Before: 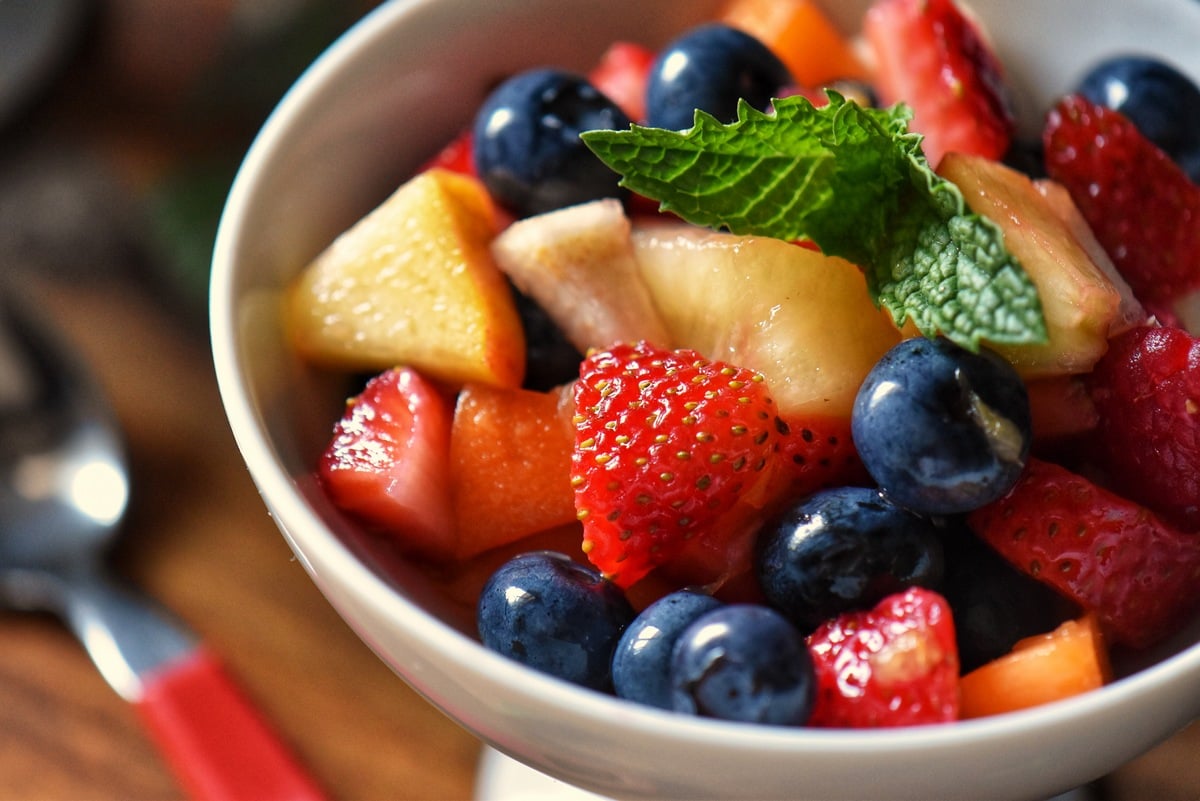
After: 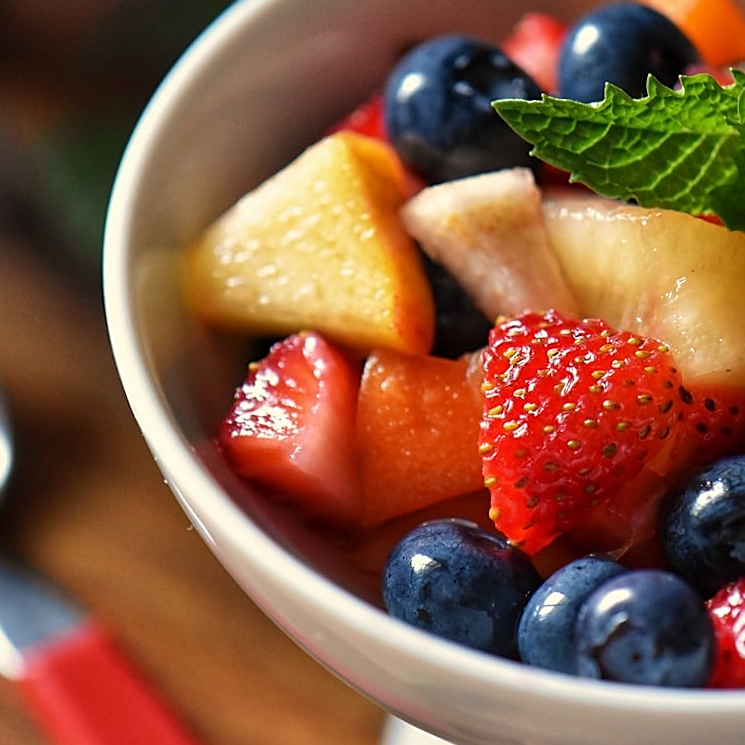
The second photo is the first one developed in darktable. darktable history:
rotate and perspective: rotation 0.679°, lens shift (horizontal) 0.136, crop left 0.009, crop right 0.991, crop top 0.078, crop bottom 0.95
sharpen: radius 1.967
crop: left 10.644%, right 26.528%
